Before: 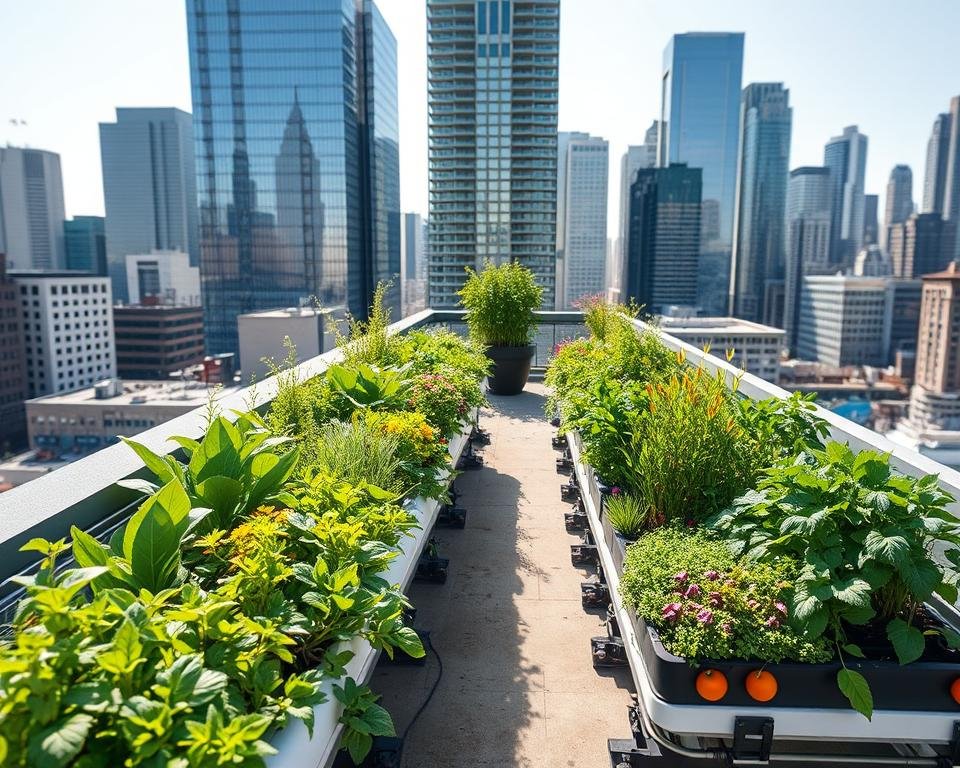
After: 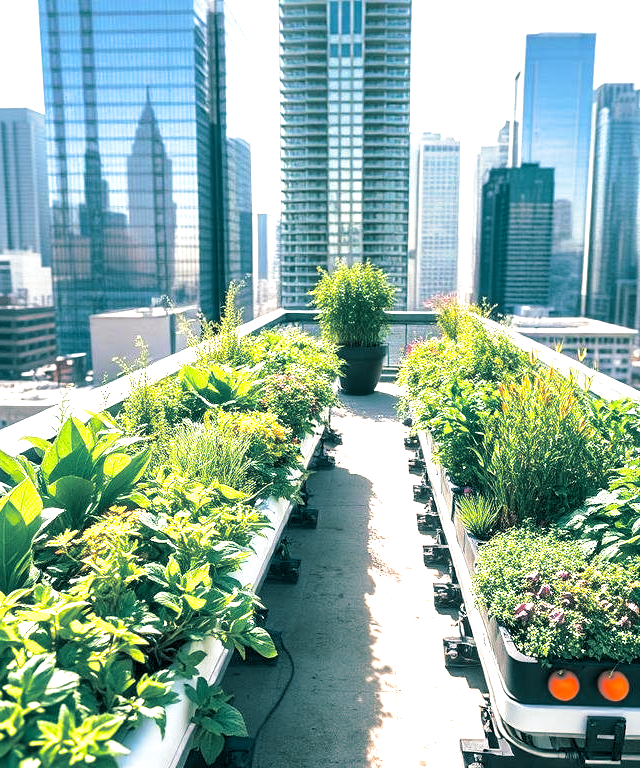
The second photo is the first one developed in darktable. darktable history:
crop and rotate: left 15.446%, right 17.836%
split-toning: shadows › hue 186.43°, highlights › hue 49.29°, compress 30.29%
exposure: black level correction 0.001, exposure 1.05 EV, compensate exposure bias true, compensate highlight preservation false
